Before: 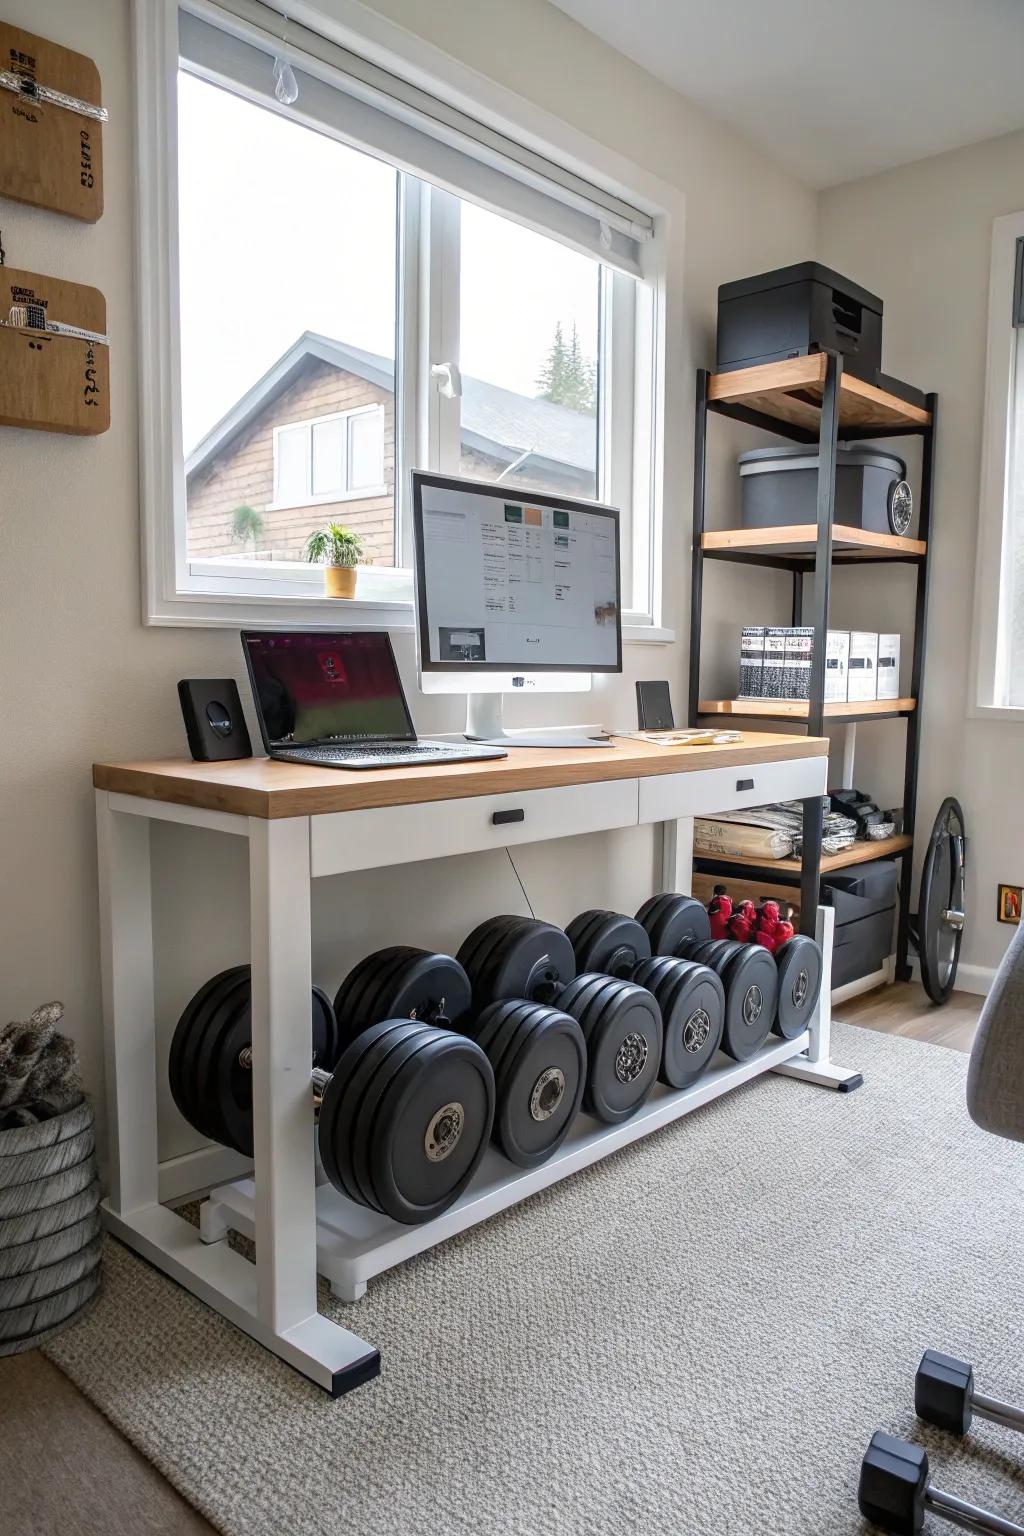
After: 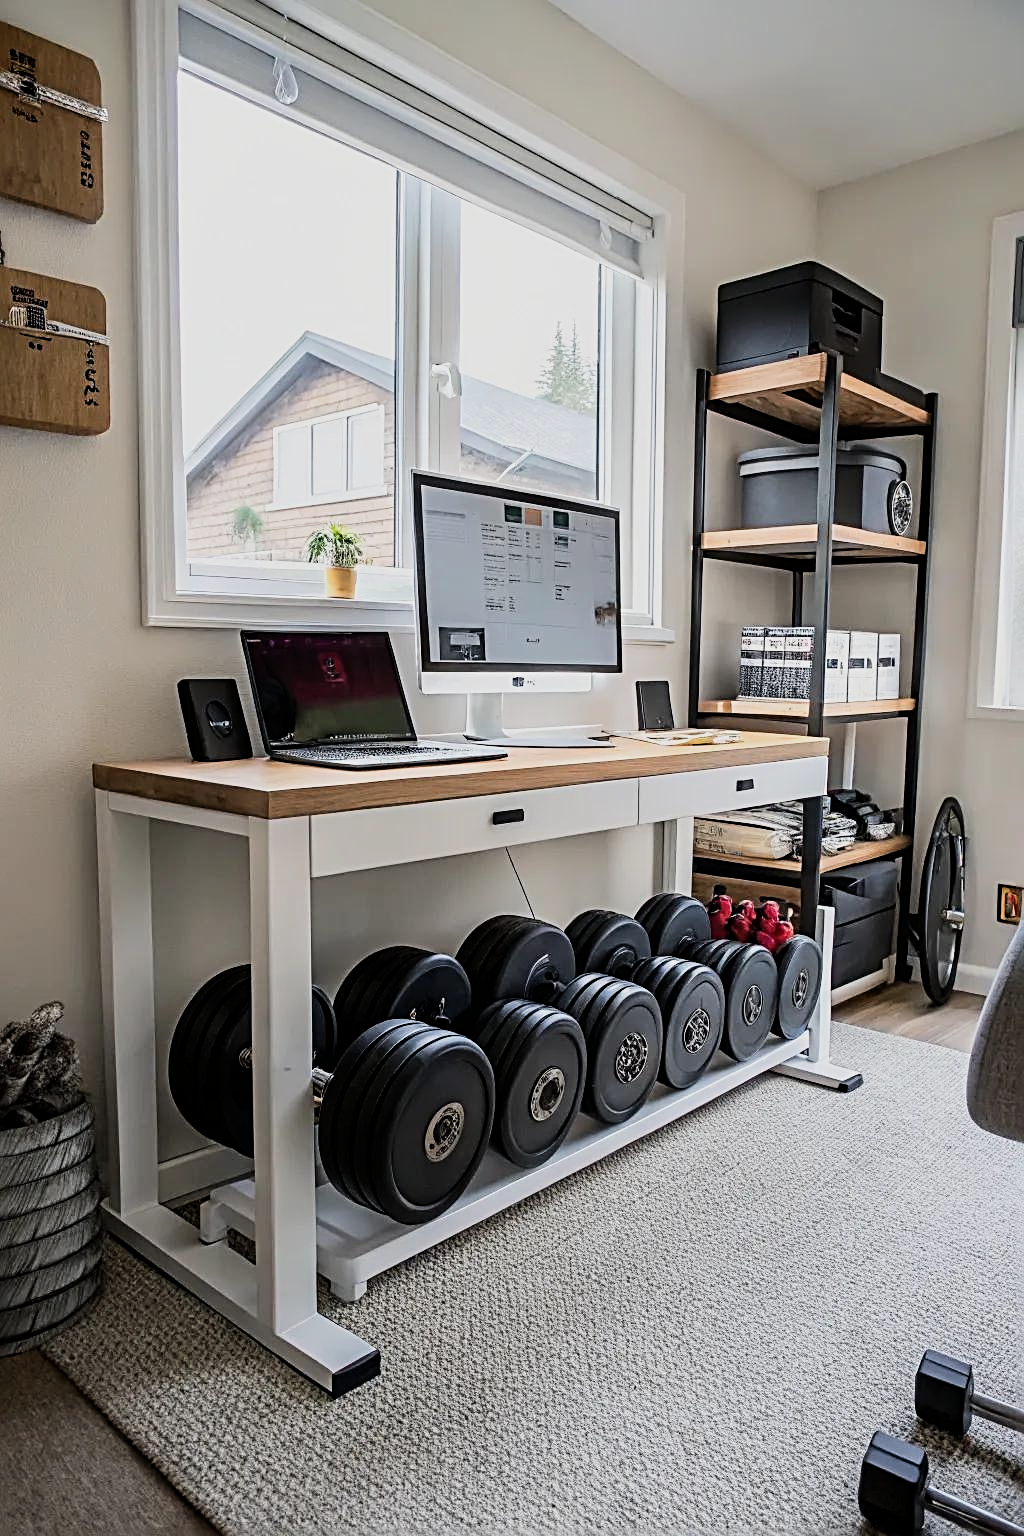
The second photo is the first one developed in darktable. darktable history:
sharpen: radius 3.025, amount 0.757
filmic rgb: black relative exposure -7.5 EV, white relative exposure 5 EV, hardness 3.31, contrast 1.3, contrast in shadows safe
